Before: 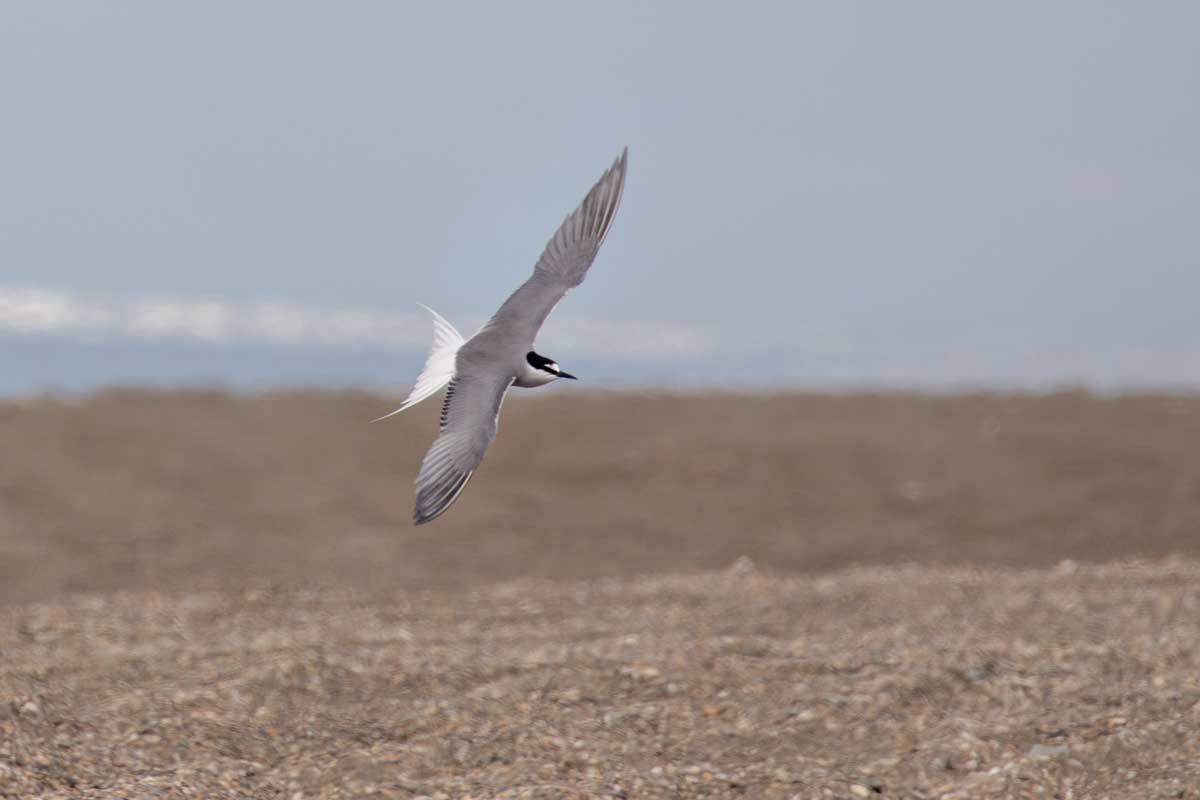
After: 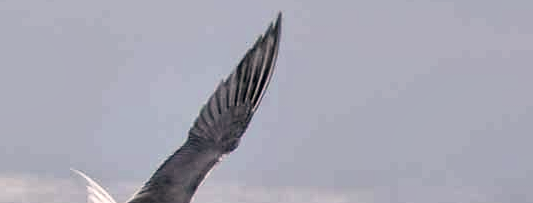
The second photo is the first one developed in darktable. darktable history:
exposure: exposure -0.383 EV, compensate highlight preservation false
sharpen: radius 1.451, amount 0.403, threshold 1.304
filmic rgb: black relative exposure -3.66 EV, white relative exposure 2.44 EV, hardness 3.27
crop: left 28.857%, top 16.825%, right 26.683%, bottom 57.771%
color correction: highlights a* 5.44, highlights b* 5.33, shadows a* -4.24, shadows b* -5.11
local contrast: detail 130%
contrast brightness saturation: brightness -0.207, saturation 0.082
tone equalizer: -8 EV -0.437 EV, -7 EV -0.417 EV, -6 EV -0.319 EV, -5 EV -0.228 EV, -3 EV 0.24 EV, -2 EV 0.361 EV, -1 EV 0.382 EV, +0 EV 0.423 EV, edges refinement/feathering 500, mask exposure compensation -1.57 EV, preserve details no
